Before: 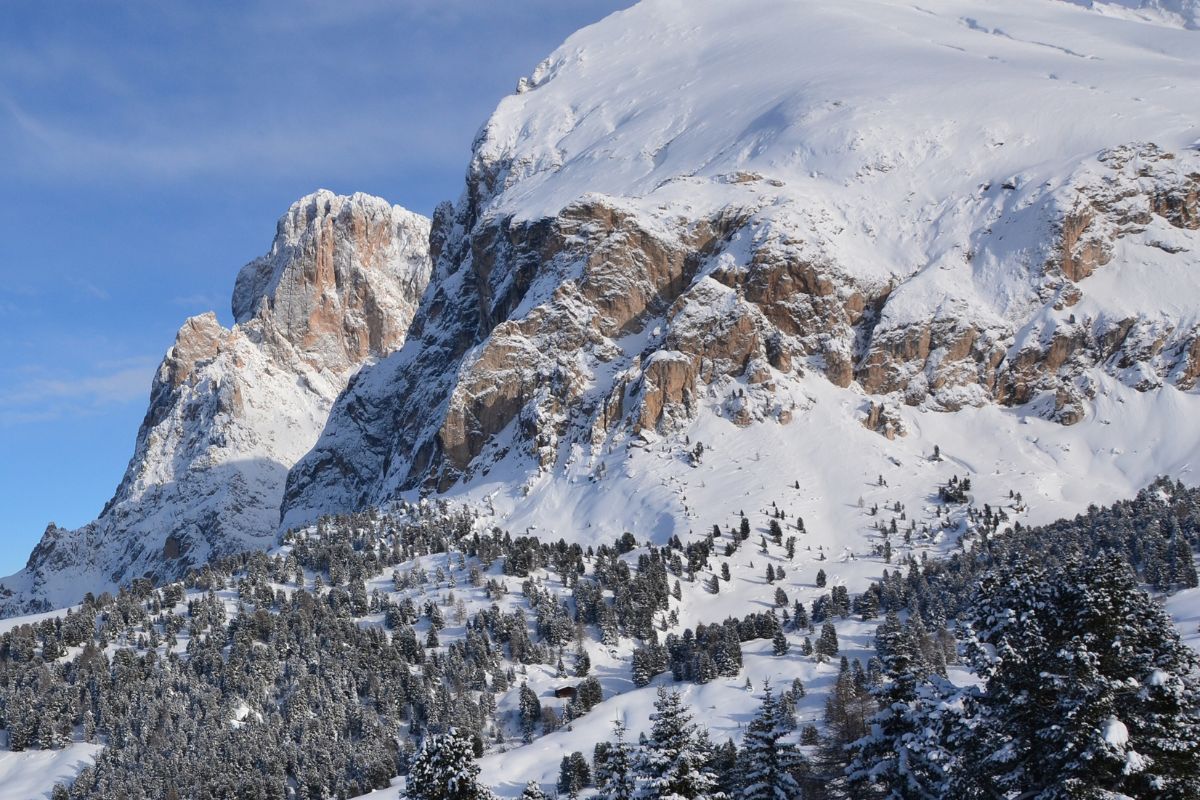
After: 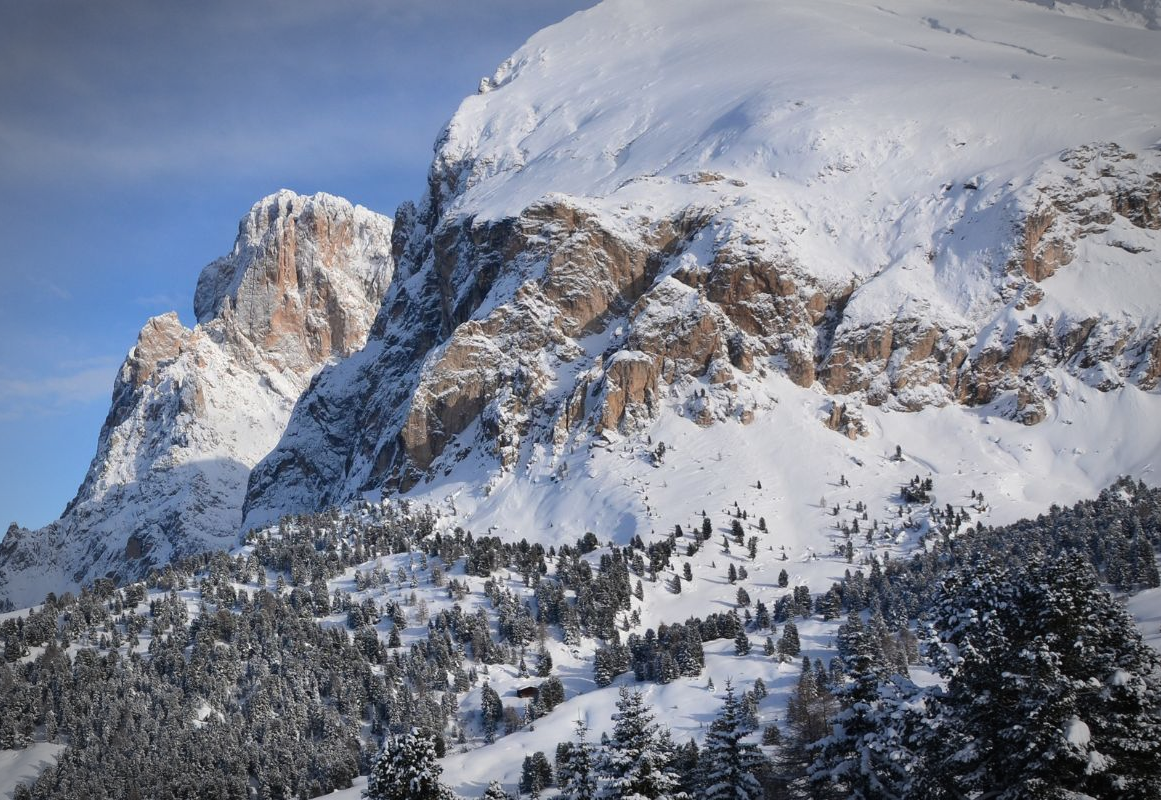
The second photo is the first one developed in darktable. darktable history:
crop and rotate: left 3.24%
vignetting: automatic ratio true
